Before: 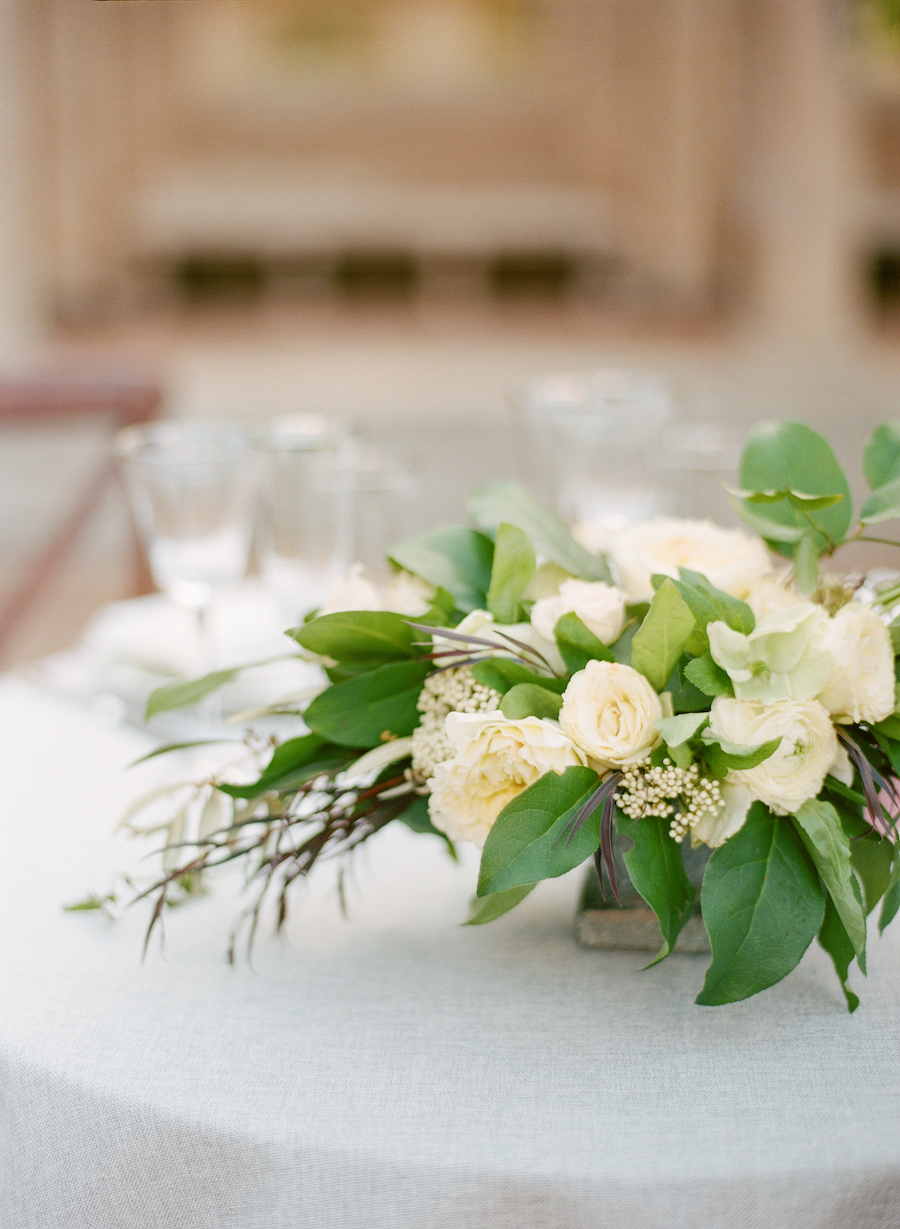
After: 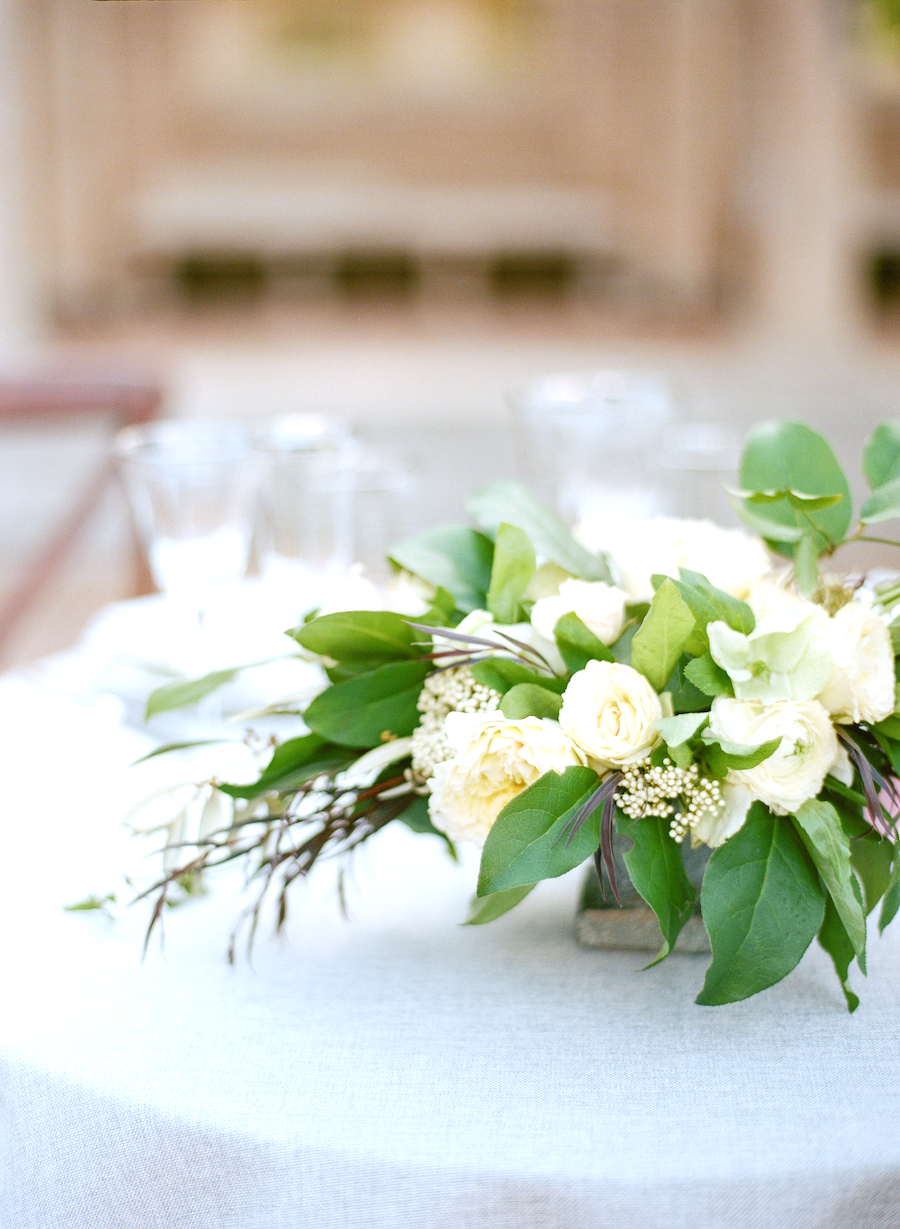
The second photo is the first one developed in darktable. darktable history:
white balance: red 0.954, blue 1.079
exposure: exposure 0.493 EV, compensate highlight preservation false
